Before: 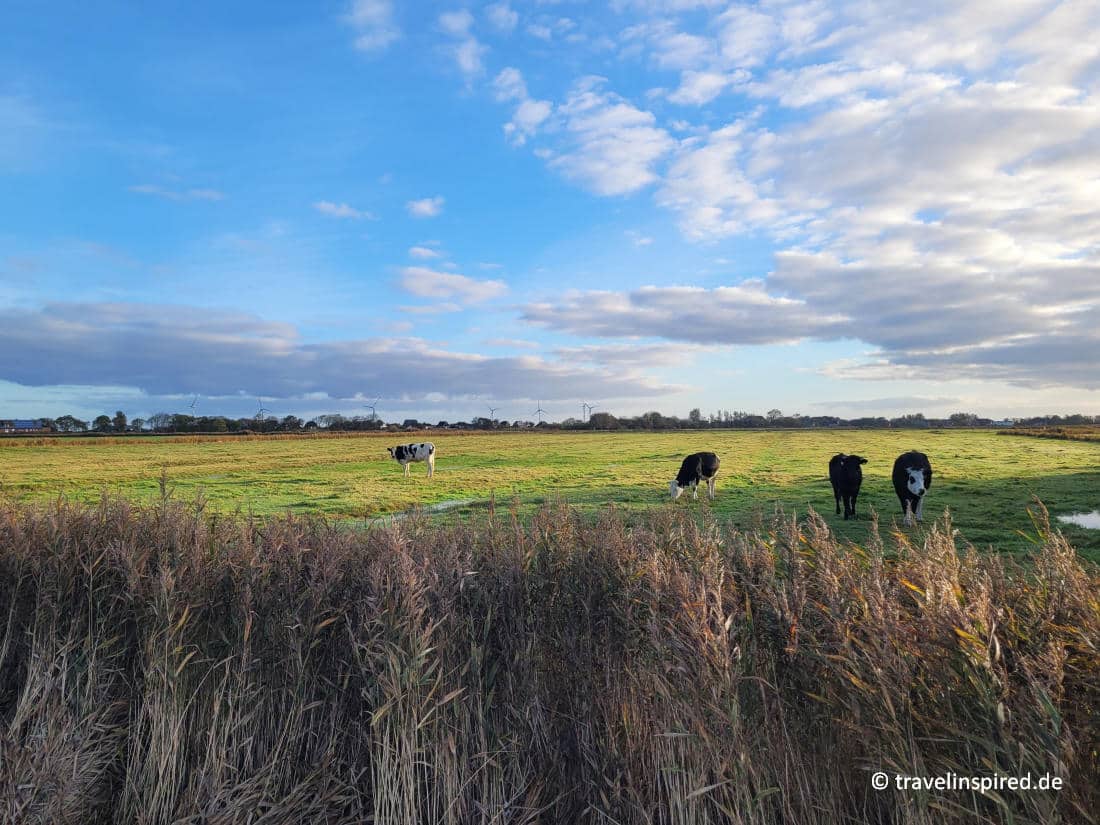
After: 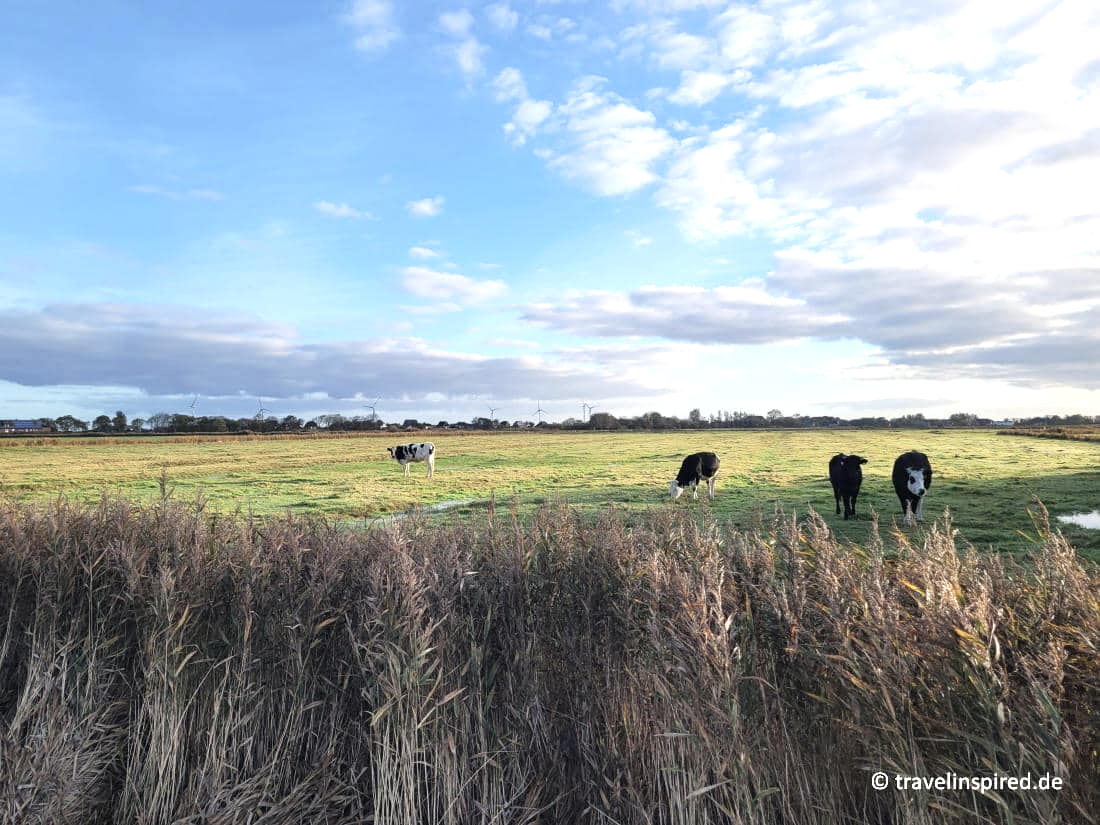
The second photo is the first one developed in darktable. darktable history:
contrast brightness saturation: contrast 0.1, saturation -0.3
exposure: exposure 0.6 EV, compensate highlight preservation false
